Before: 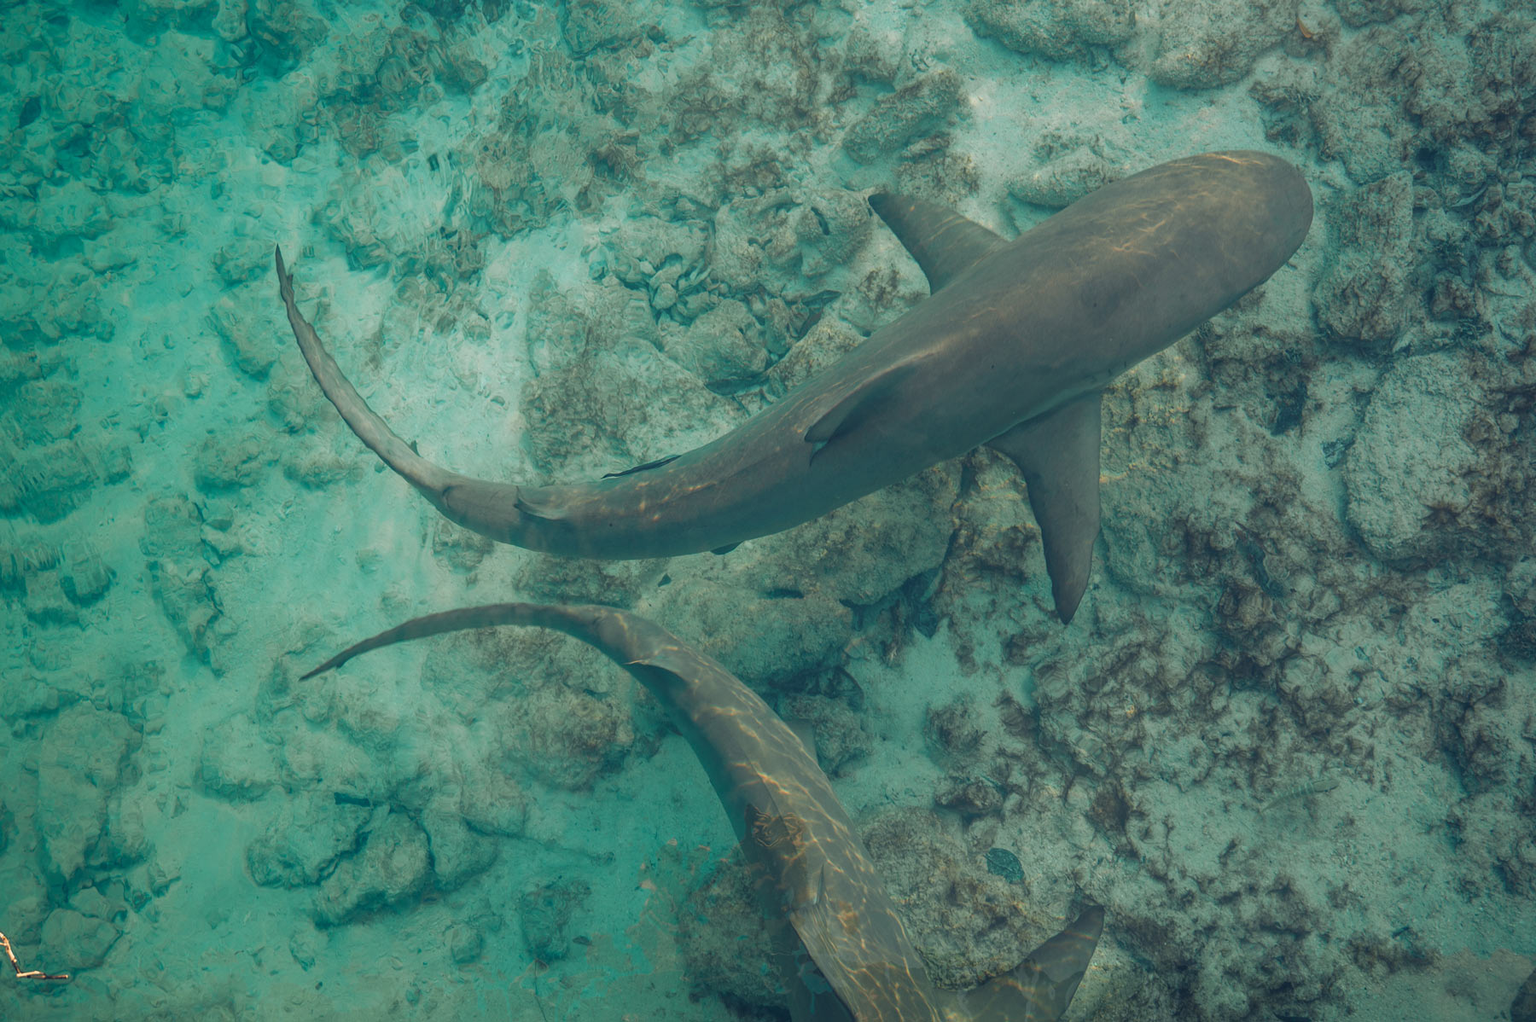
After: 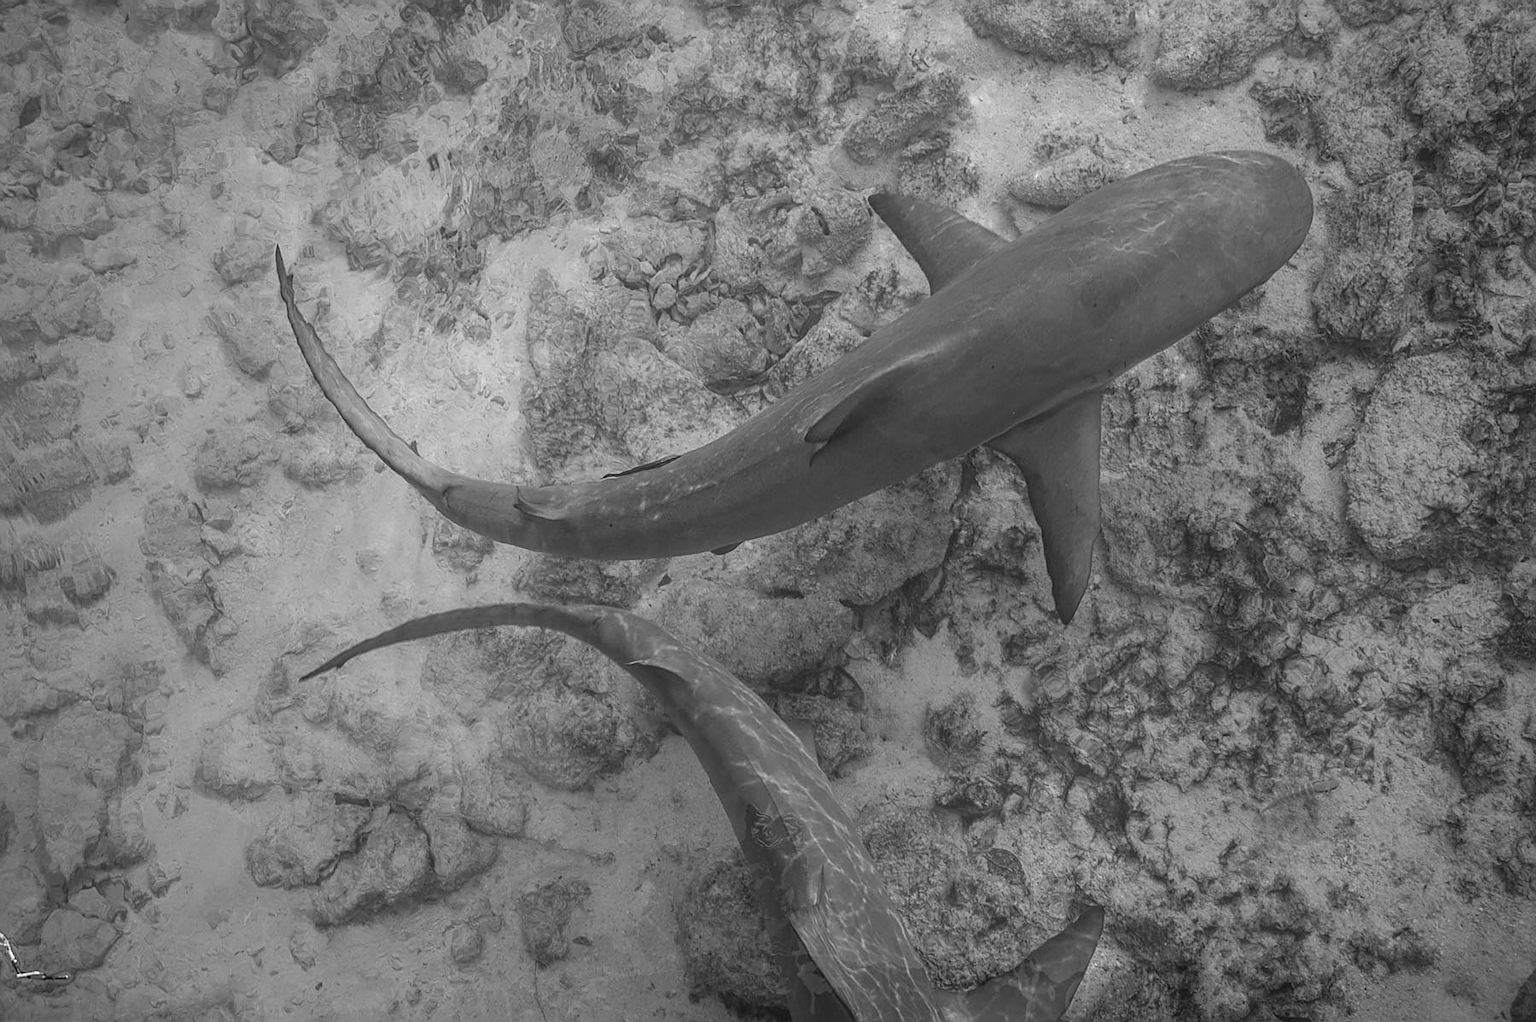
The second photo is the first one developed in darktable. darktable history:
color calibration: x 0.38, y 0.39, temperature 4086.04 K
sharpen: on, module defaults
local contrast: on, module defaults
monochrome: on, module defaults
color zones: curves: ch0 [(0, 0.48) (0.209, 0.398) (0.305, 0.332) (0.429, 0.493) (0.571, 0.5) (0.714, 0.5) (0.857, 0.5) (1, 0.48)]; ch1 [(0, 0.736) (0.143, 0.625) (0.225, 0.371) (0.429, 0.256) (0.571, 0.241) (0.714, 0.213) (0.857, 0.48) (1, 0.736)]; ch2 [(0, 0.448) (0.143, 0.498) (0.286, 0.5) (0.429, 0.5) (0.571, 0.5) (0.714, 0.5) (0.857, 0.5) (1, 0.448)]
